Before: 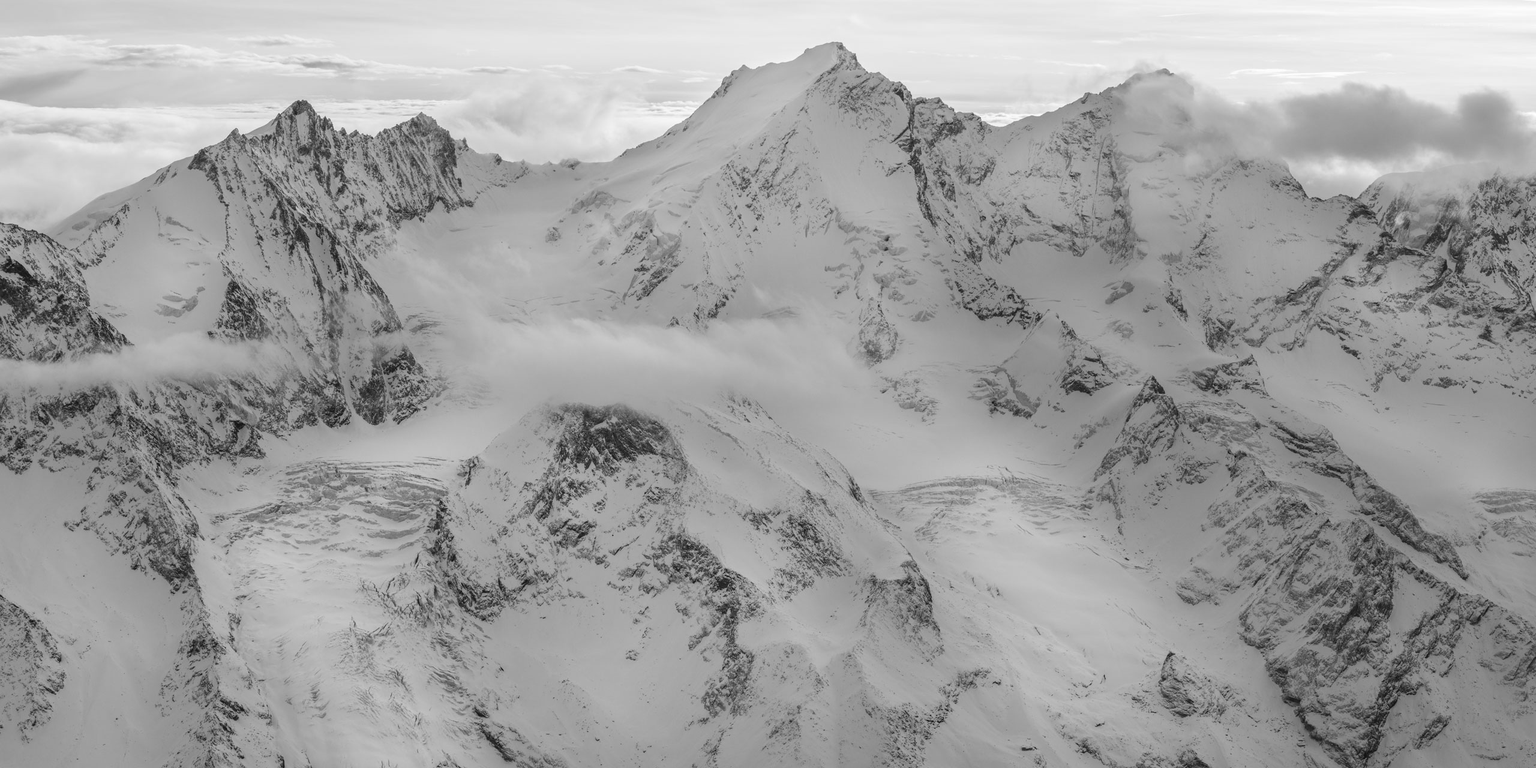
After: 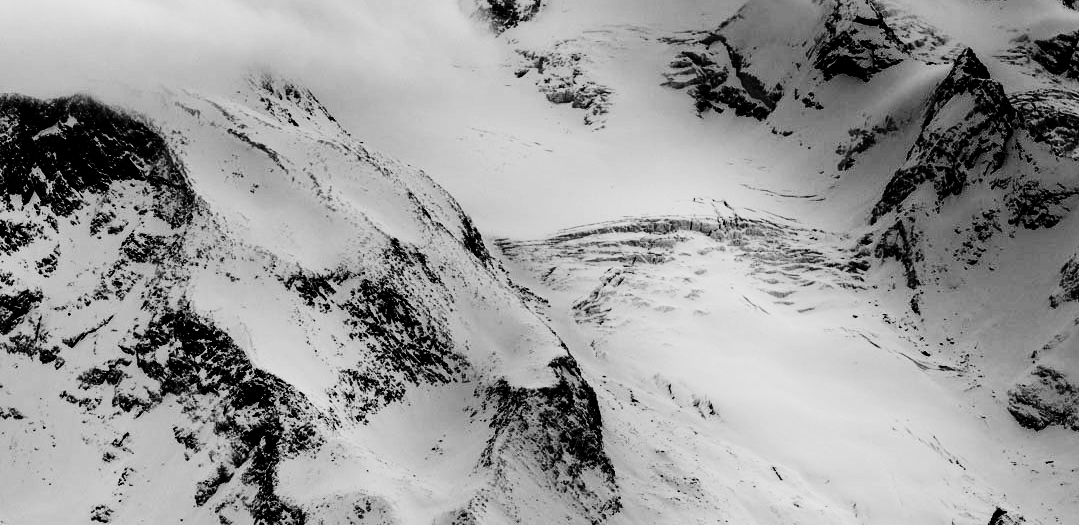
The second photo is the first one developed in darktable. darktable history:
crop: left 37.221%, top 45.169%, right 20.63%, bottom 13.777%
contrast brightness saturation: contrast 0.77, brightness -1, saturation 1
